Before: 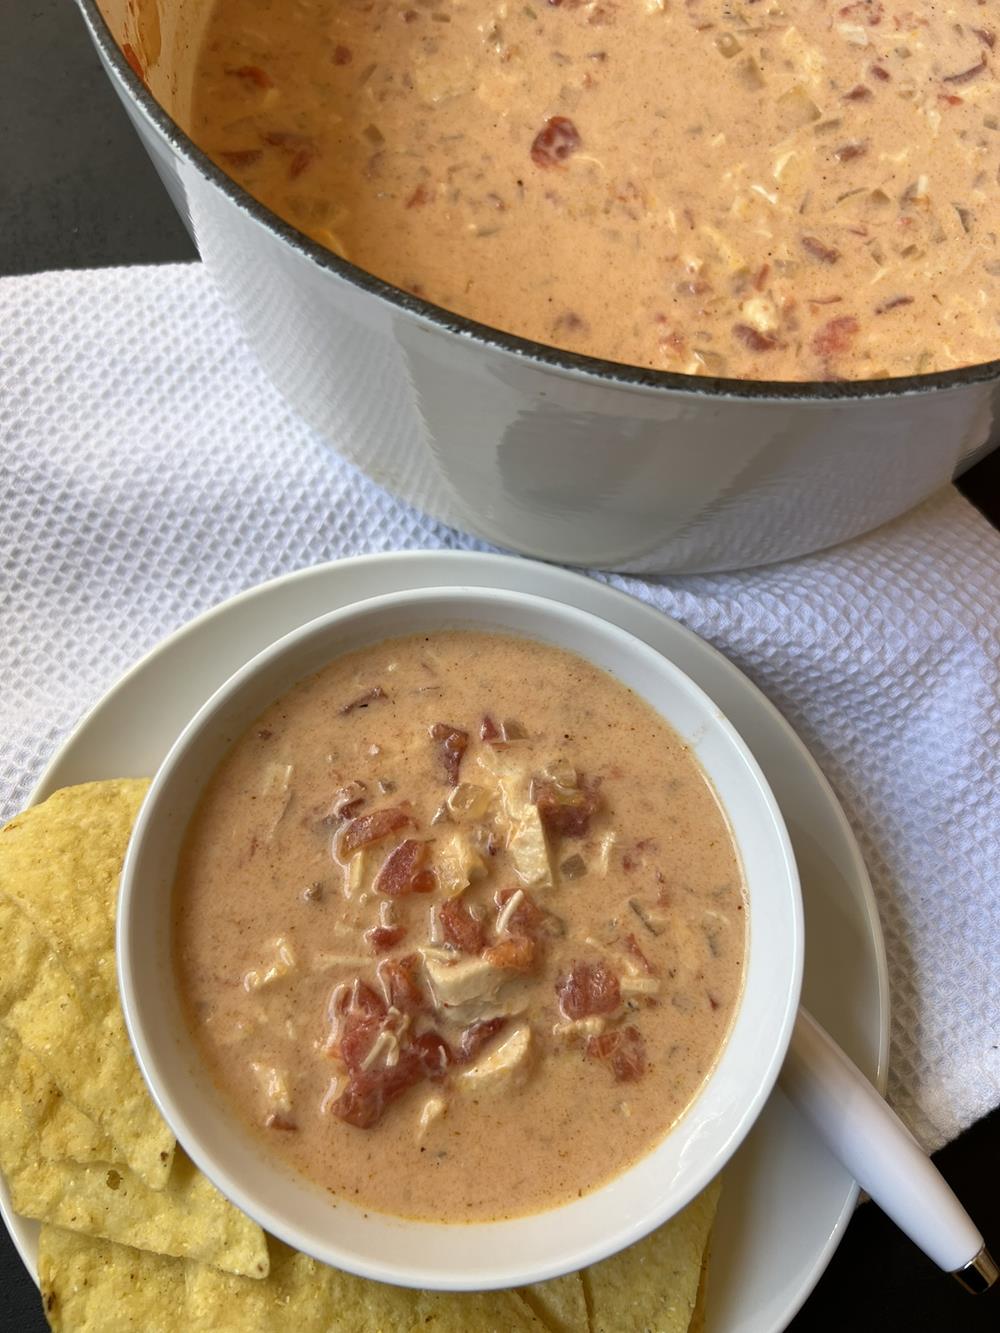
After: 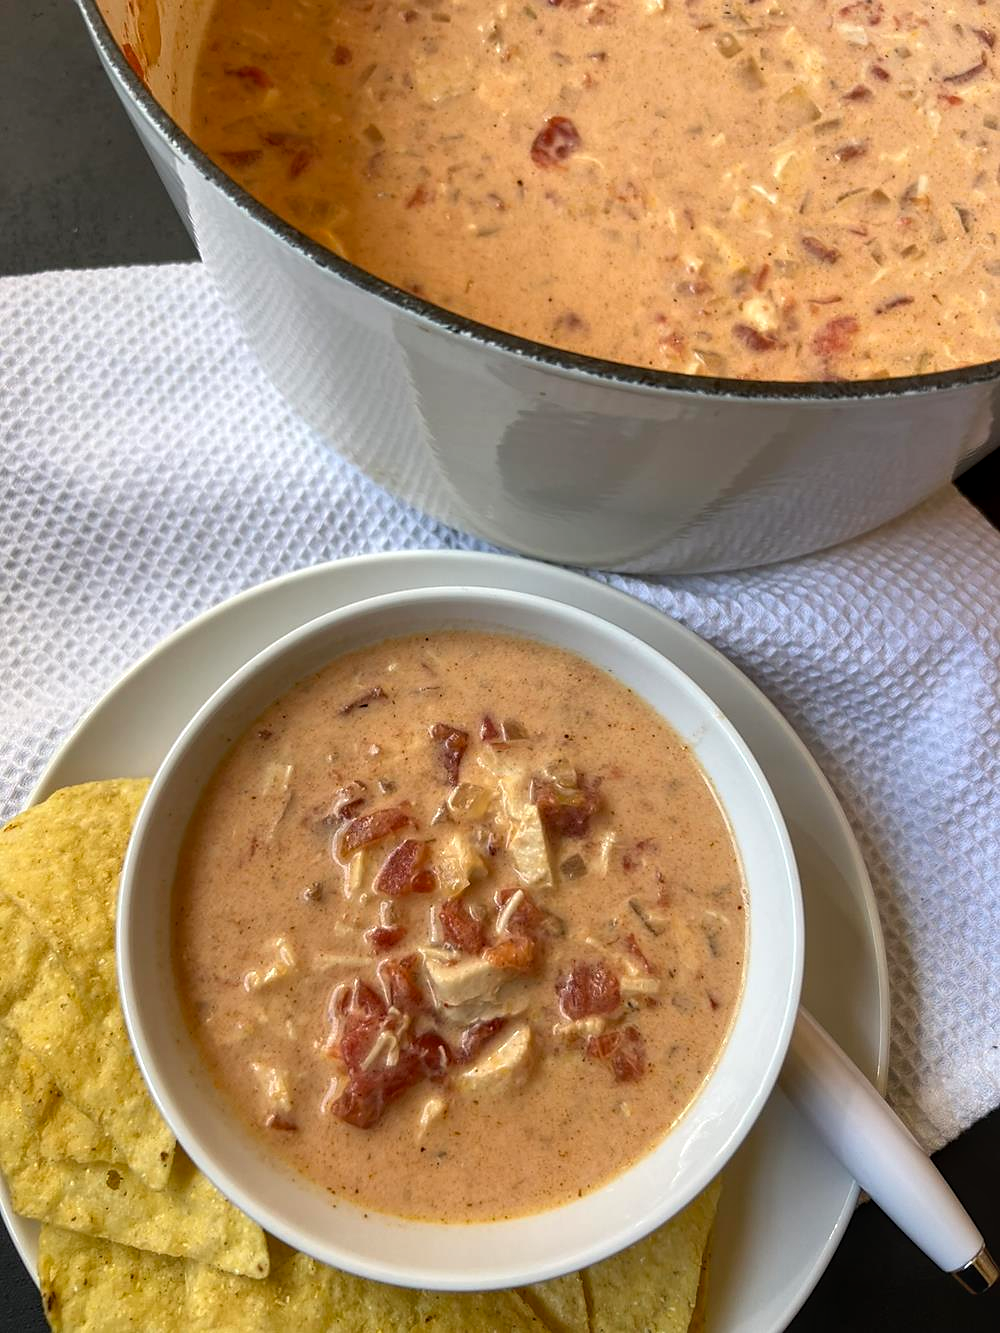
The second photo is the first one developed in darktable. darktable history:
sharpen: radius 1.559, amount 0.373, threshold 1.271
local contrast: on, module defaults
